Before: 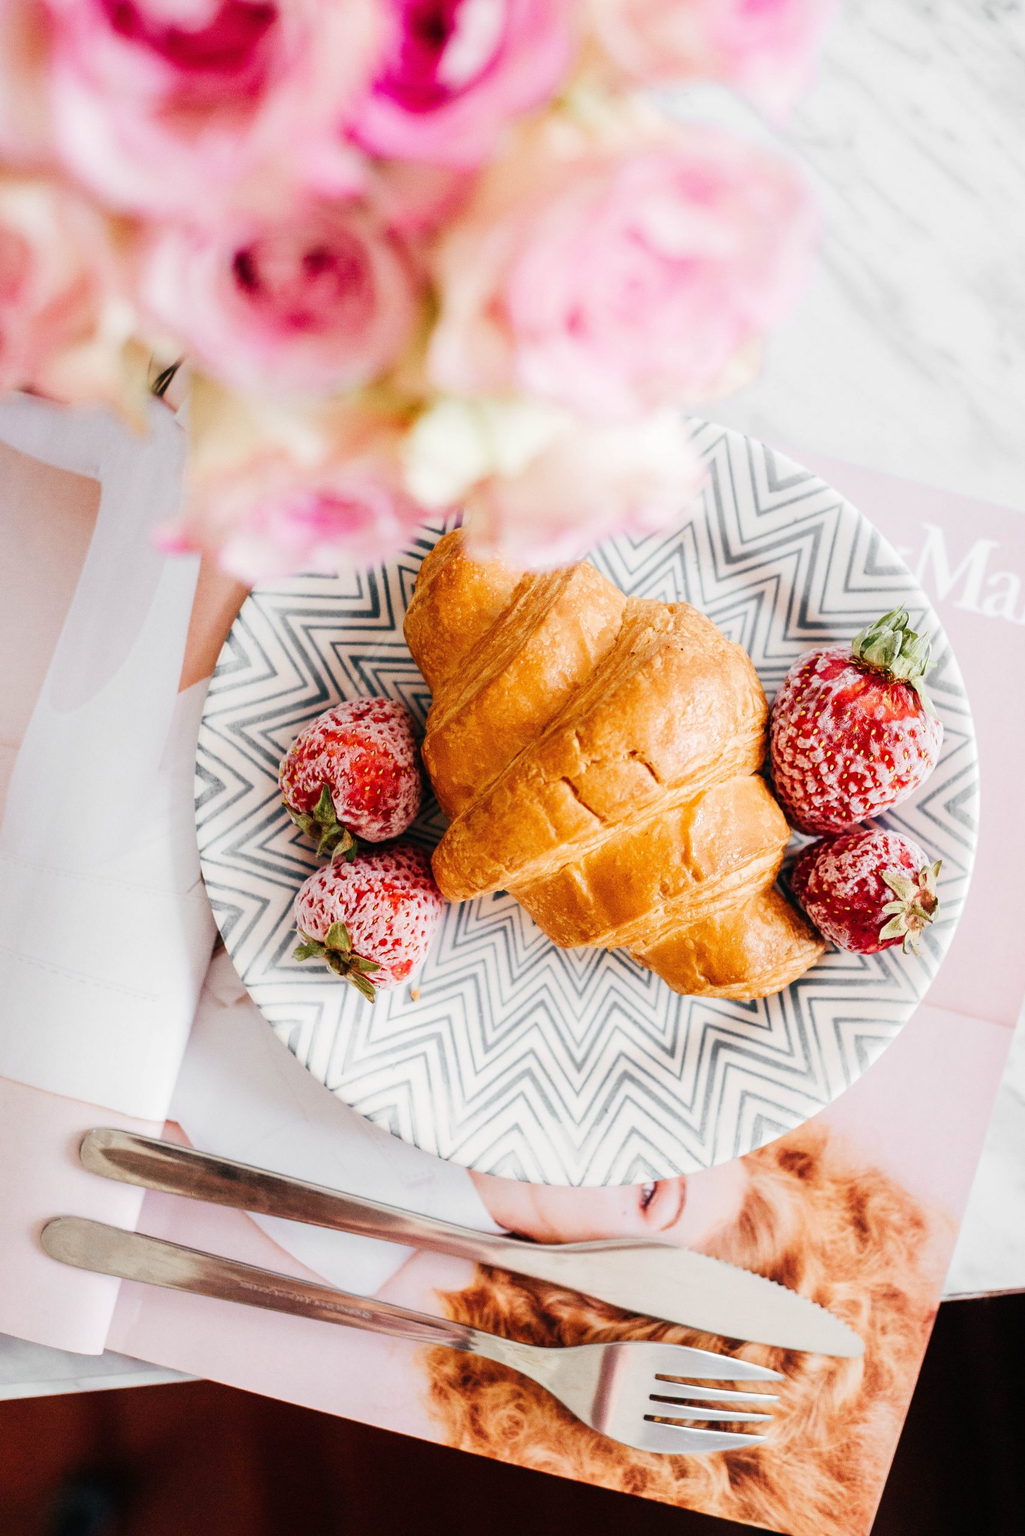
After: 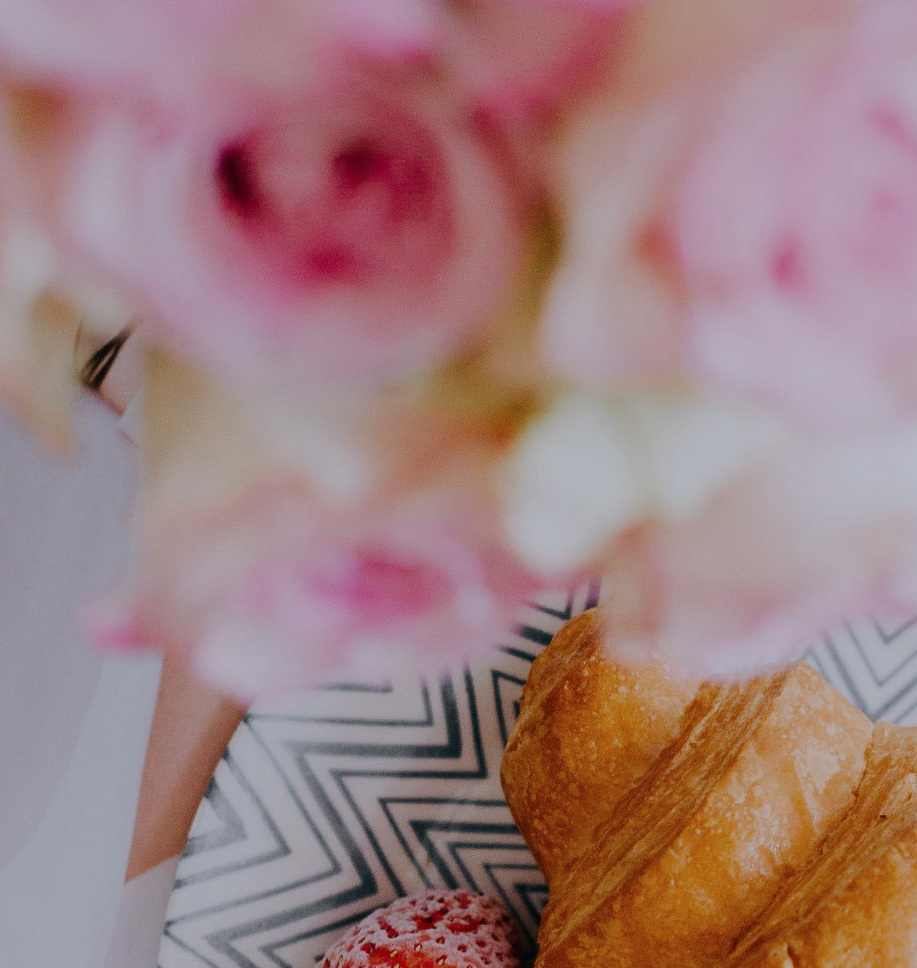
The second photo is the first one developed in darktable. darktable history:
crop: left 10.121%, top 10.631%, right 36.218%, bottom 51.526%
color calibration: illuminant as shot in camera, x 0.358, y 0.373, temperature 4628.91 K
exposure: exposure -1 EV, compensate highlight preservation false
